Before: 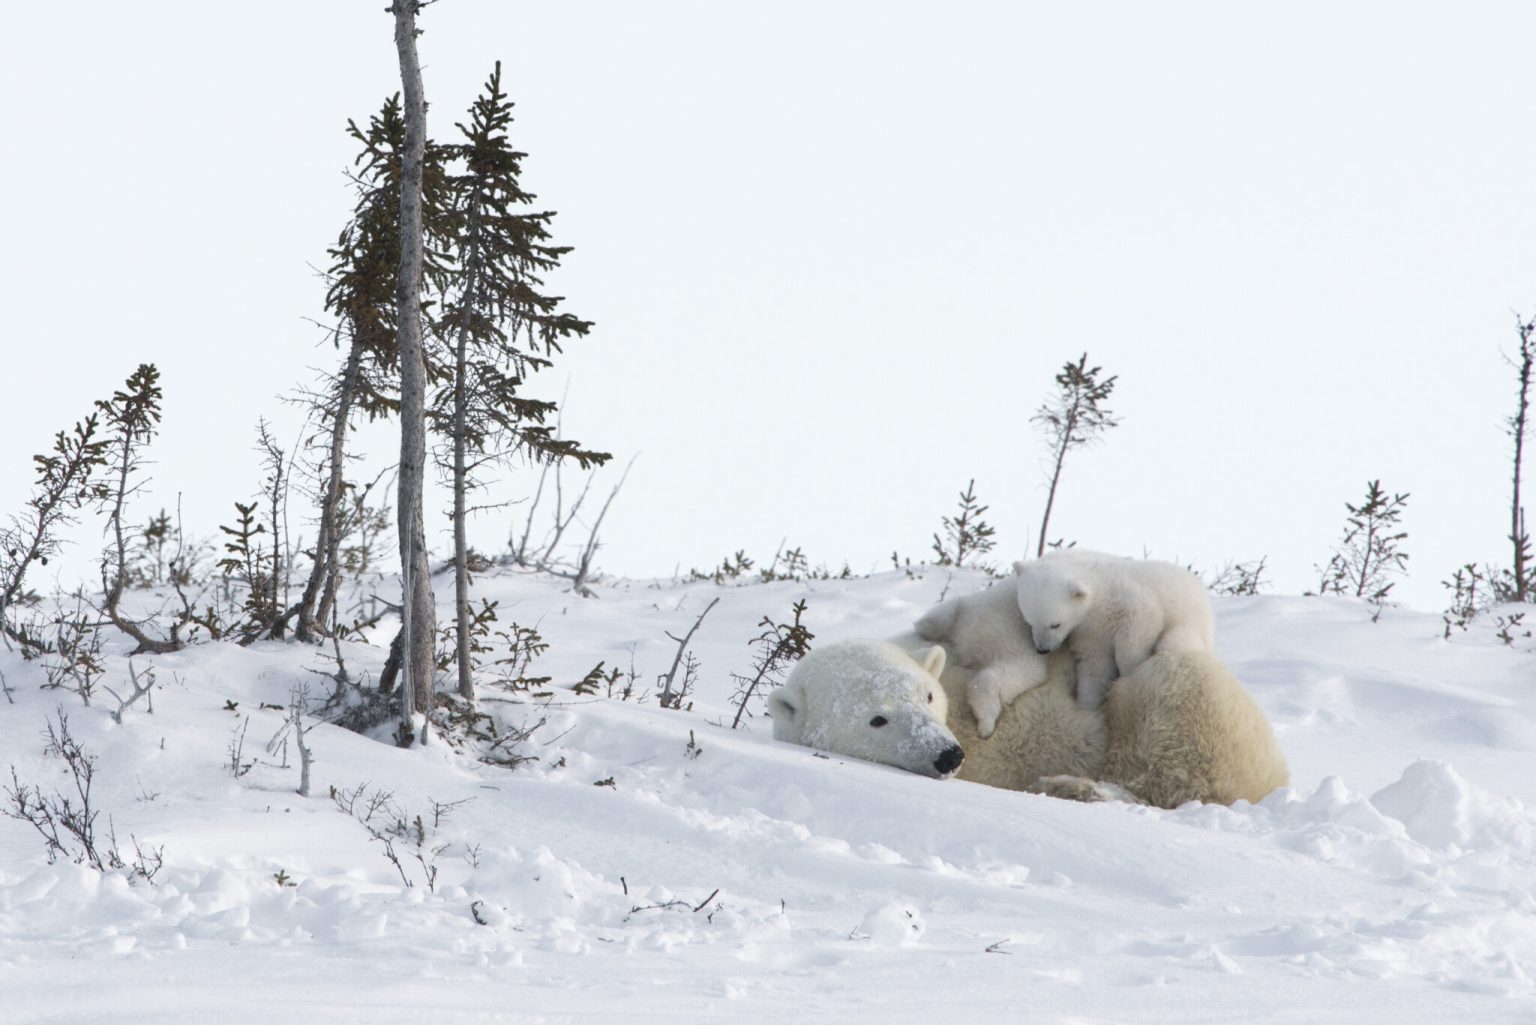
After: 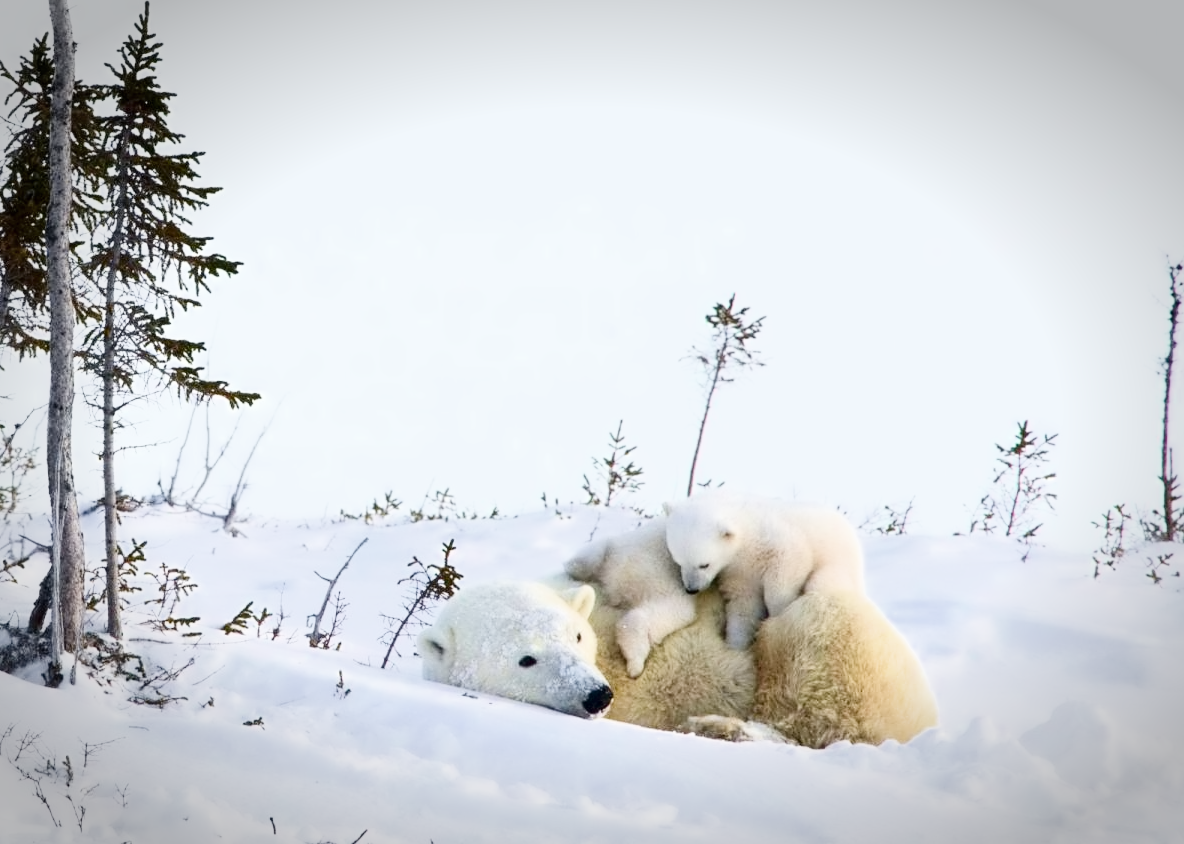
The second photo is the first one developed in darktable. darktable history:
contrast brightness saturation: brightness -0.998, saturation 0.988
vignetting: fall-off start 79.01%, width/height ratio 1.329, unbound false
crop: left 22.852%, top 5.921%, bottom 11.658%
contrast equalizer: octaves 7, y [[0.5 ×4, 0.525, 0.667], [0.5 ×6], [0.5 ×6], [0 ×4, 0.042, 0], [0, 0, 0.004, 0.1, 0.191, 0.131]]
exposure: exposure 1.991 EV, compensate highlight preservation false
filmic rgb: black relative exposure -4.39 EV, white relative exposure 5.03 EV, hardness 2.21, latitude 40.46%, contrast 1.154, highlights saturation mix 11.44%, shadows ↔ highlights balance 1.06%
tone equalizer: -8 EV -0.427 EV, -7 EV -0.382 EV, -6 EV -0.349 EV, -5 EV -0.25 EV, -3 EV 0.213 EV, -2 EV 0.319 EV, -1 EV 0.404 EV, +0 EV 0.394 EV, mask exposure compensation -0.512 EV
